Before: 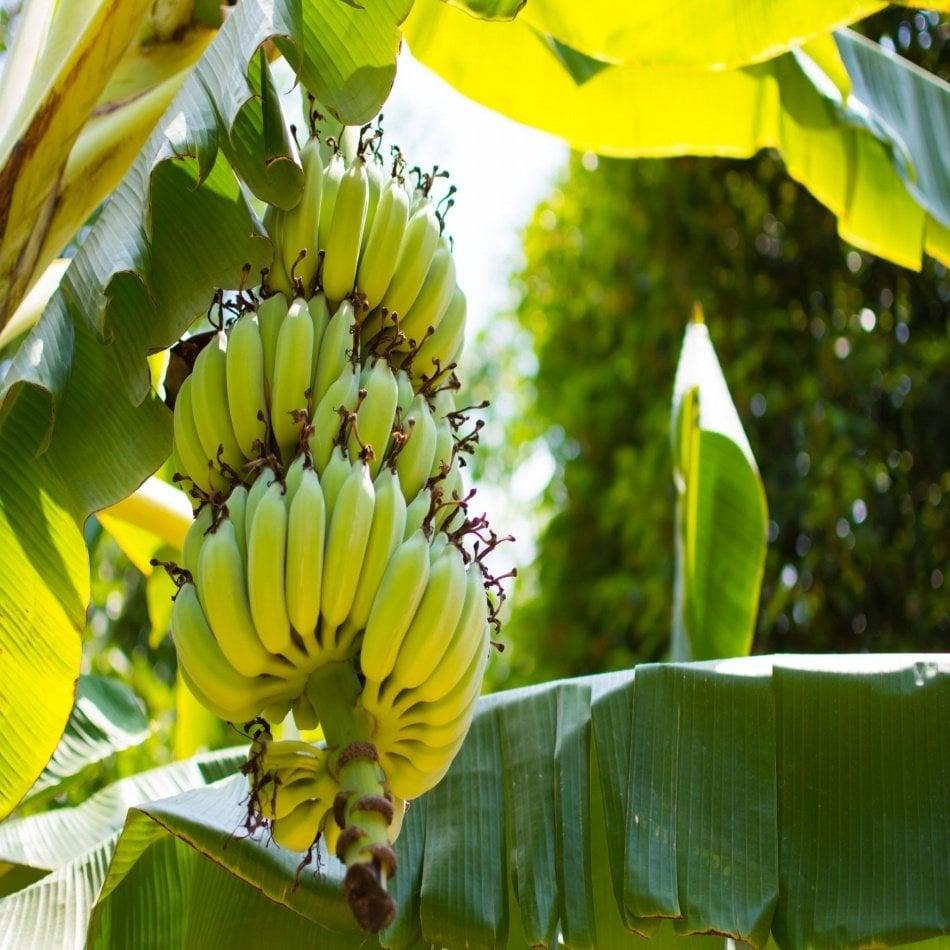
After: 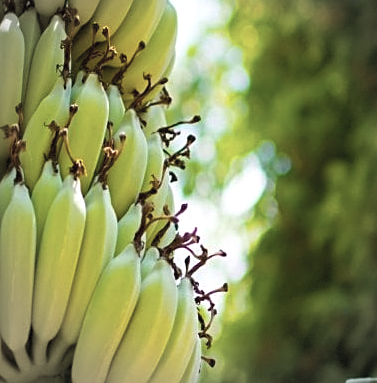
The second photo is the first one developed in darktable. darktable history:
crop: left 30.443%, top 30.082%, right 29.771%, bottom 29.543%
haze removal: compatibility mode true, adaptive false
color balance rgb: linear chroma grading › global chroma 39.648%, perceptual saturation grading › global saturation 0.371%
exposure: exposure 0.202 EV, compensate exposure bias true, compensate highlight preservation false
sharpen: amount 0.49
contrast brightness saturation: contrast -0.057, saturation -0.4
vignetting: brightness -0.28, center (0.04, -0.087), automatic ratio true, dithering 8-bit output
